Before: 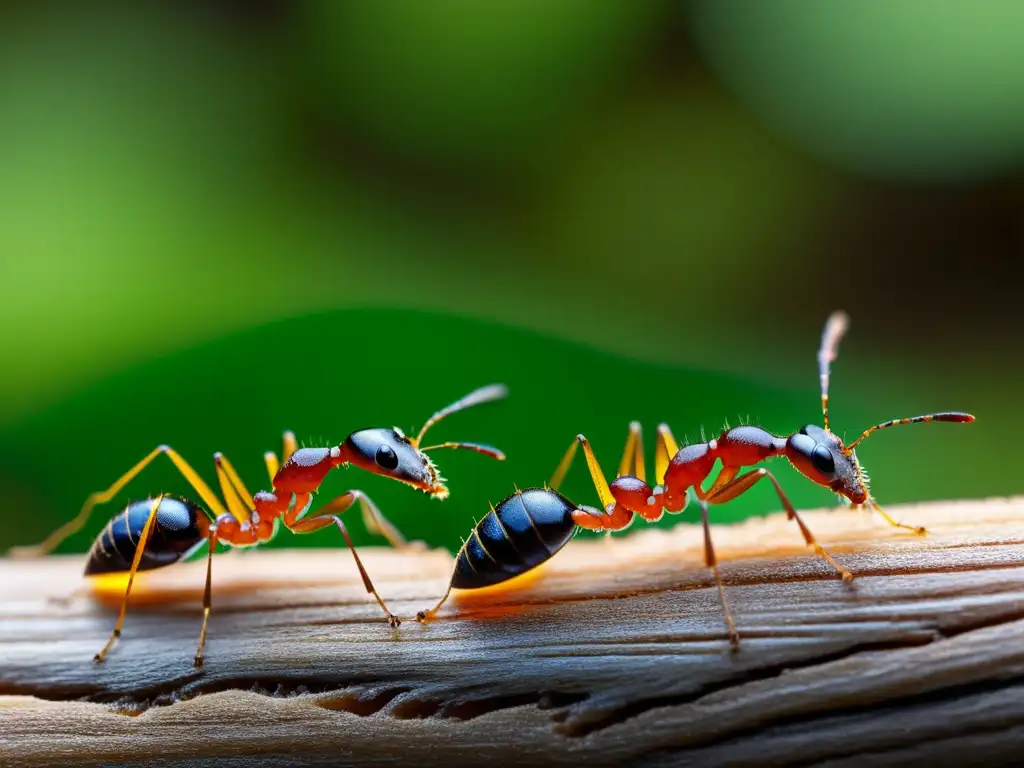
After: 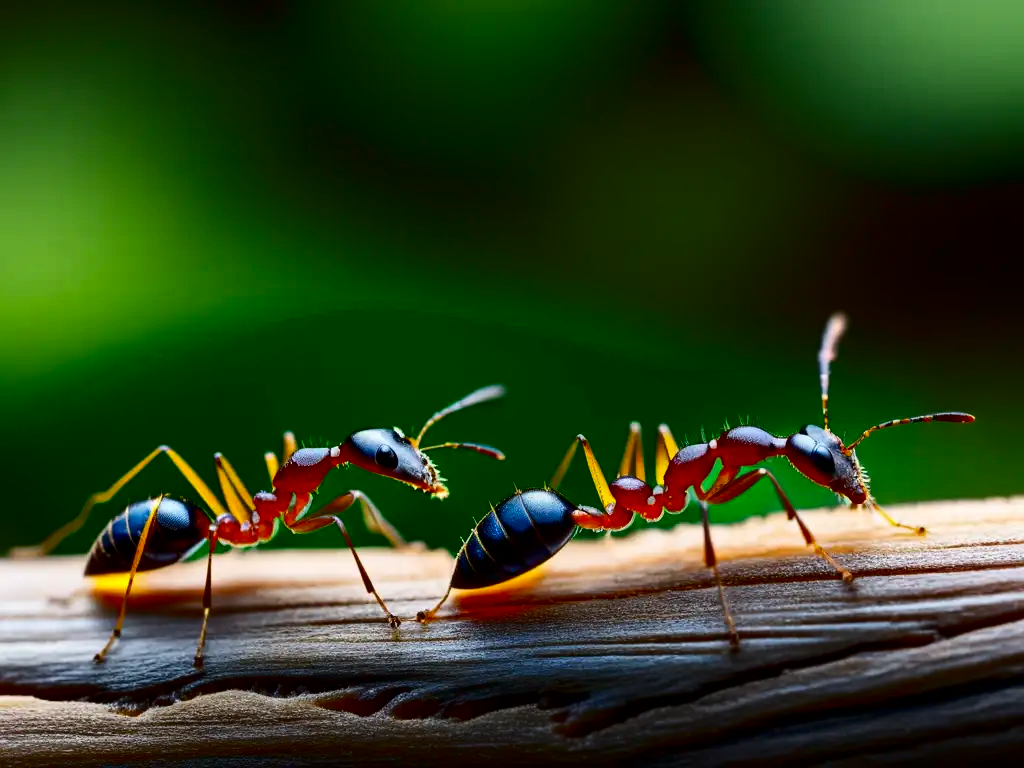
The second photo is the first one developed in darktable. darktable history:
contrast brightness saturation: contrast 0.194, brightness -0.24, saturation 0.114
